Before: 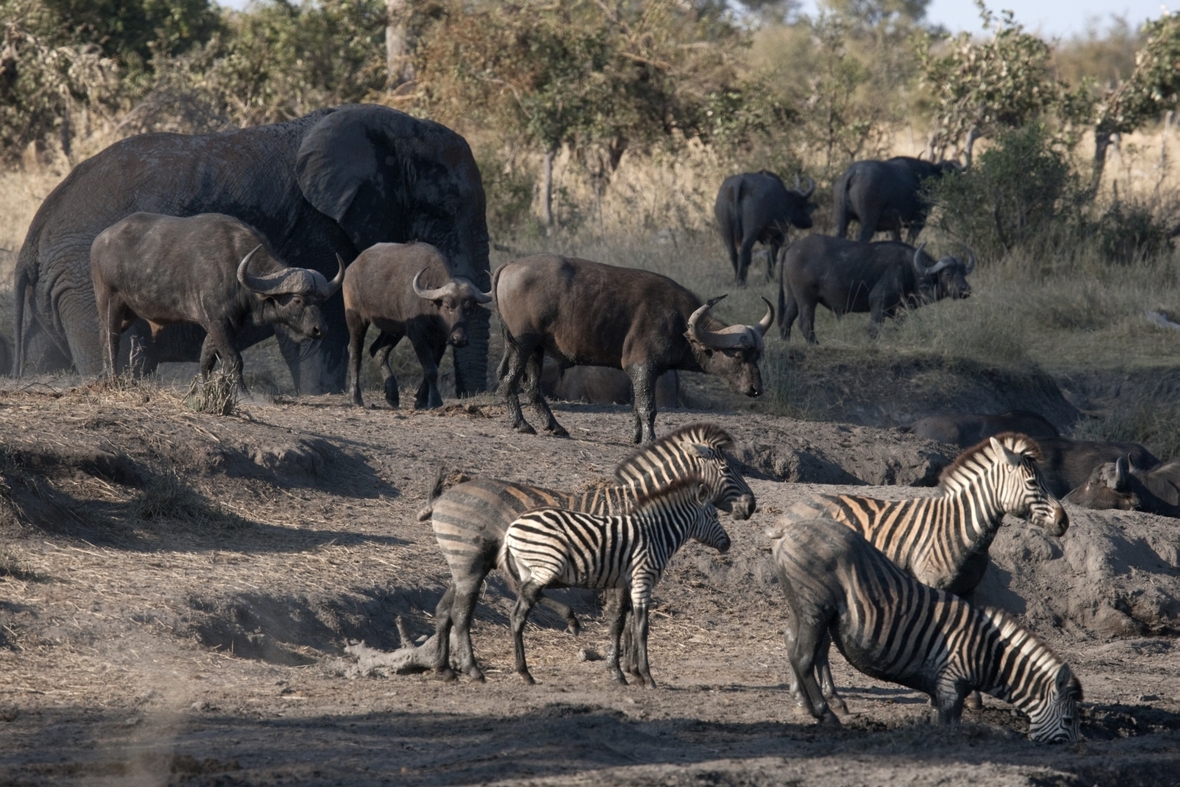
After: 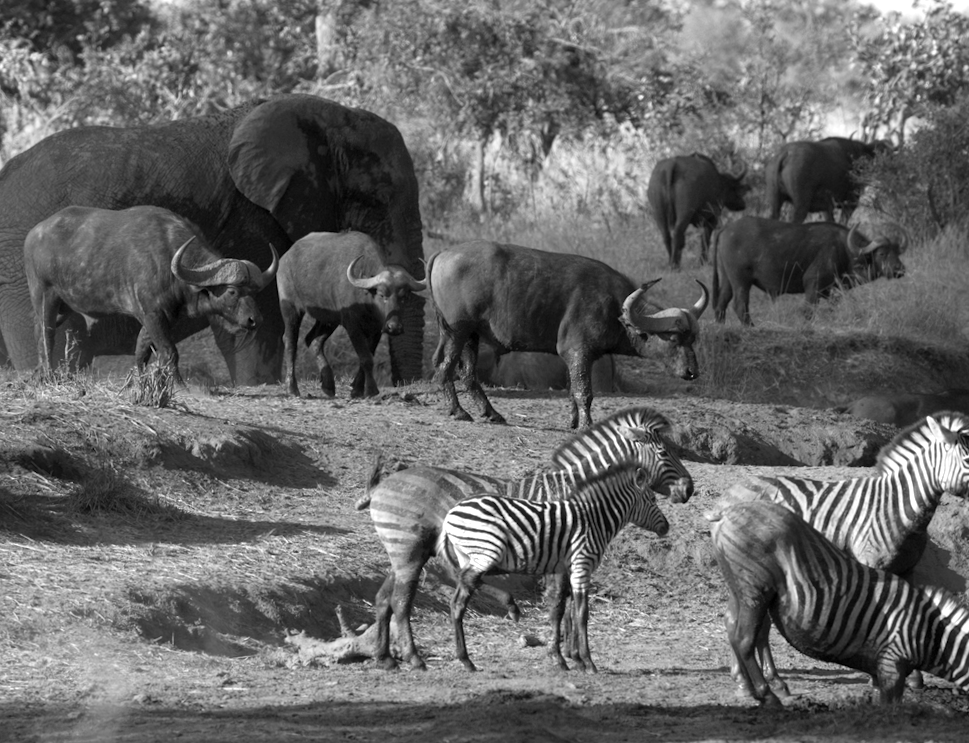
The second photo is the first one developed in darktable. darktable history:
exposure: black level correction 0.001, exposure 0.5 EV, compensate exposure bias true, compensate highlight preservation false
monochrome: on, module defaults
crop and rotate: angle 1°, left 4.281%, top 0.642%, right 11.383%, bottom 2.486%
